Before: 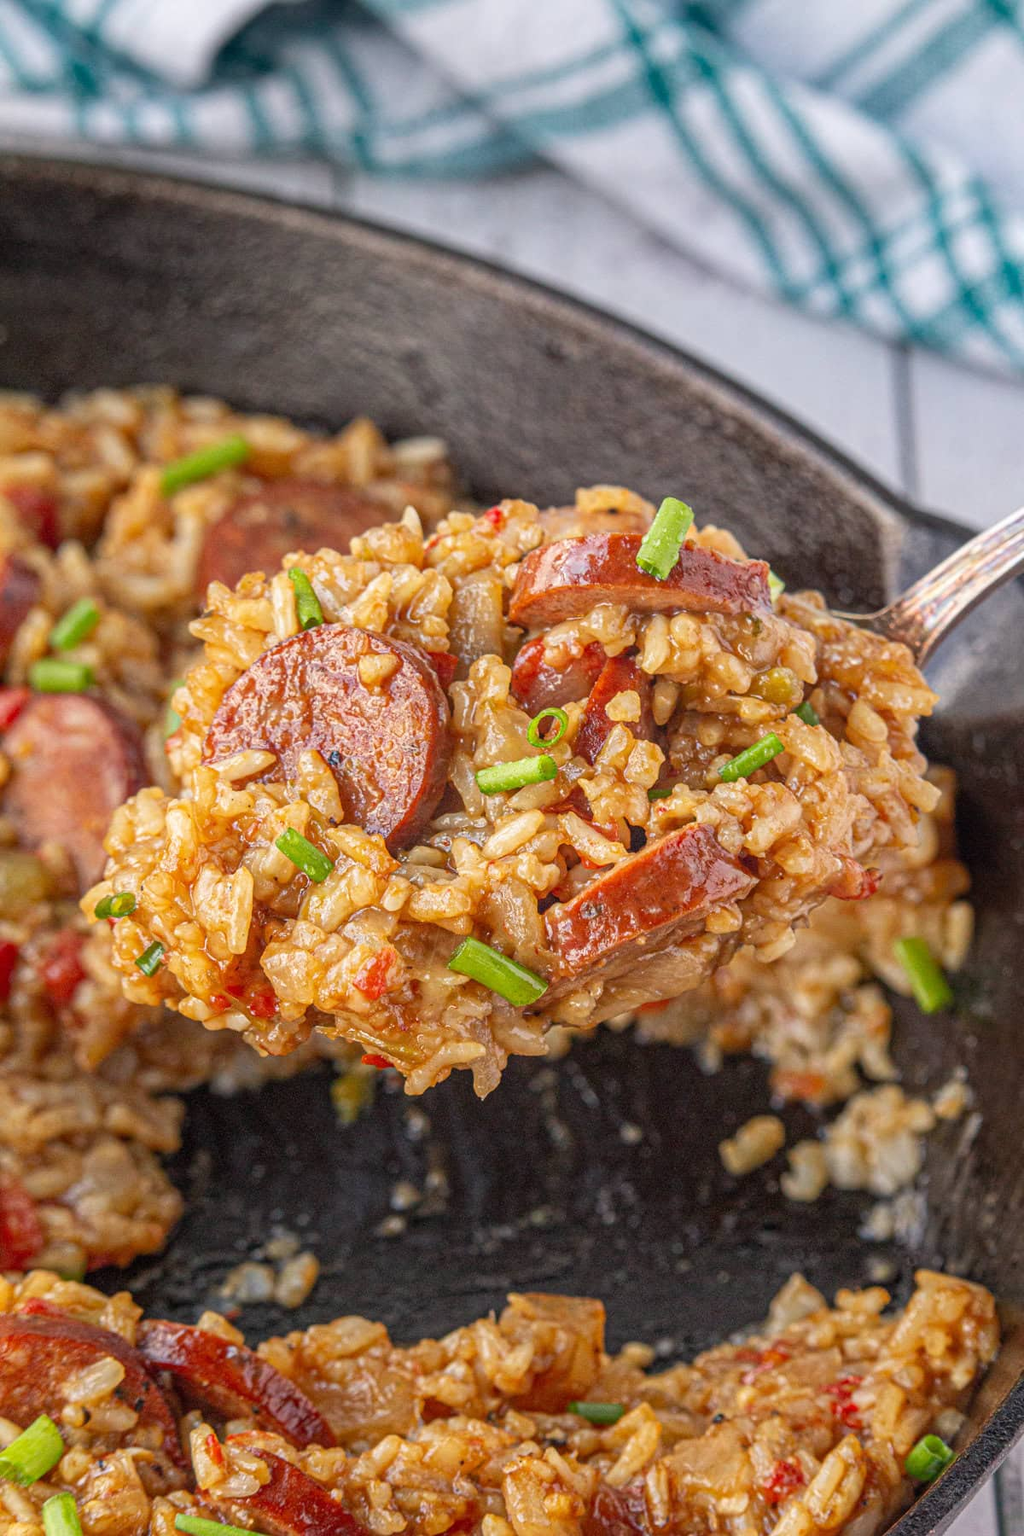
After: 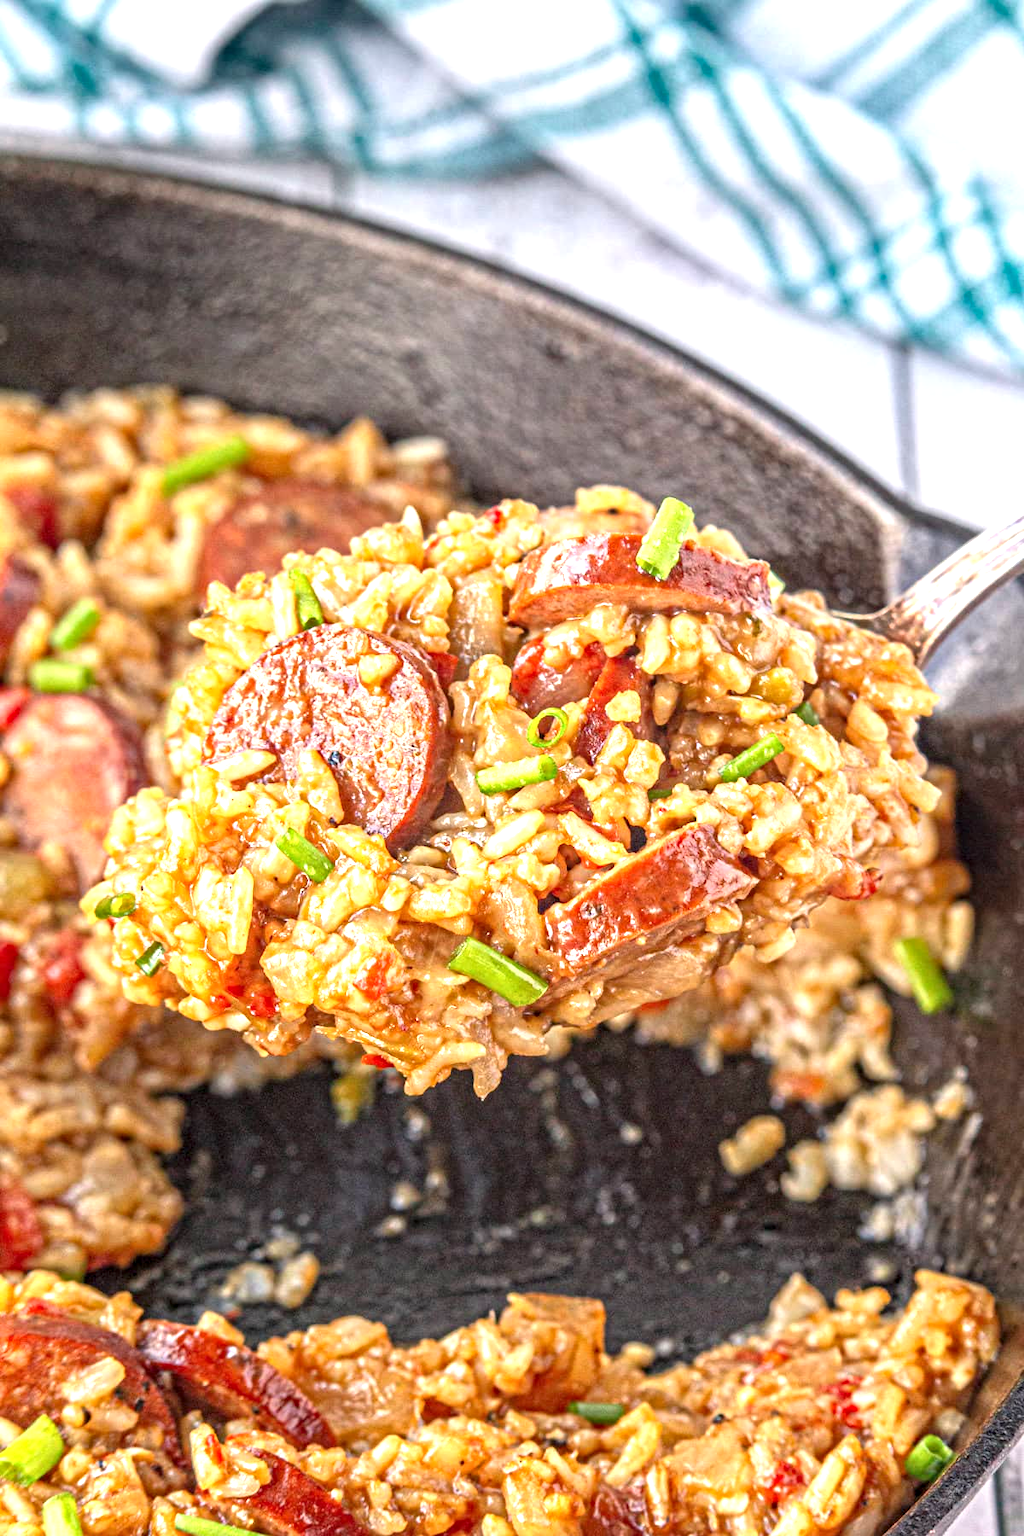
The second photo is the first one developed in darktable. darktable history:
contrast equalizer: y [[0.5, 0.5, 0.501, 0.63, 0.504, 0.5], [0.5 ×6], [0.5 ×6], [0 ×6], [0 ×6]]
exposure: exposure 1 EV, compensate highlight preservation false
